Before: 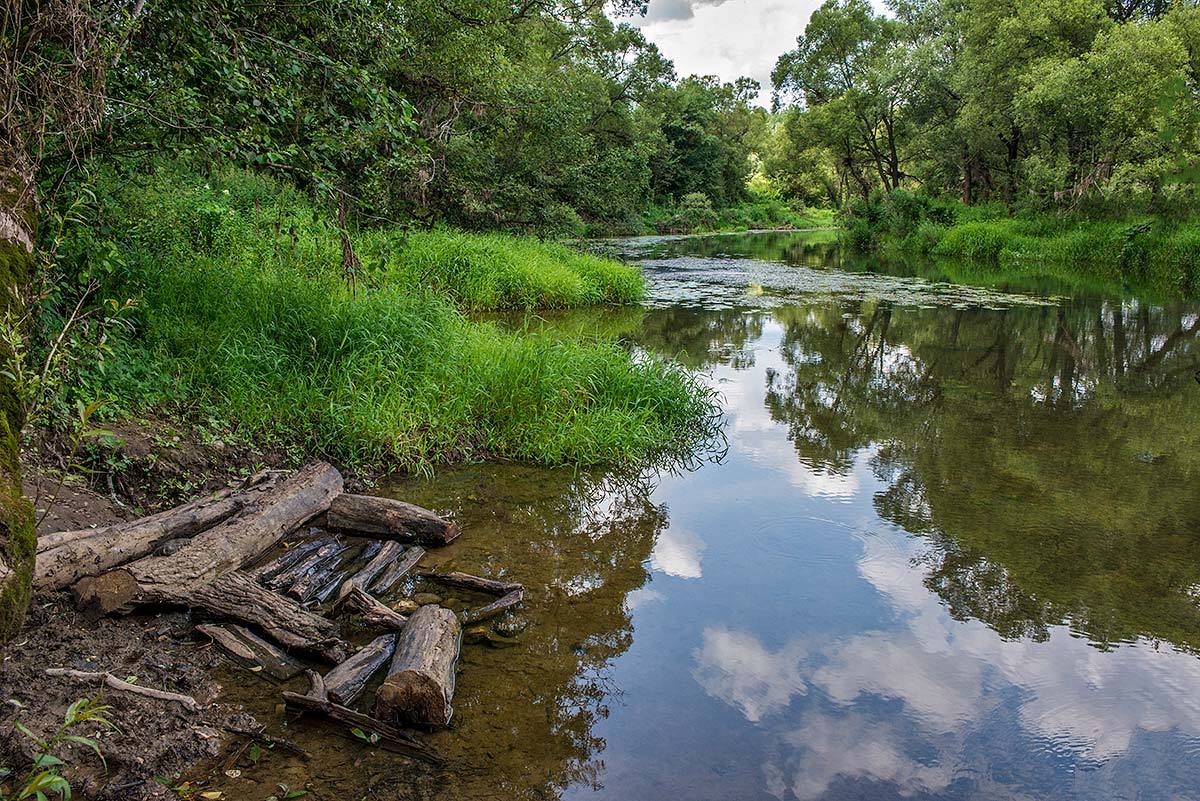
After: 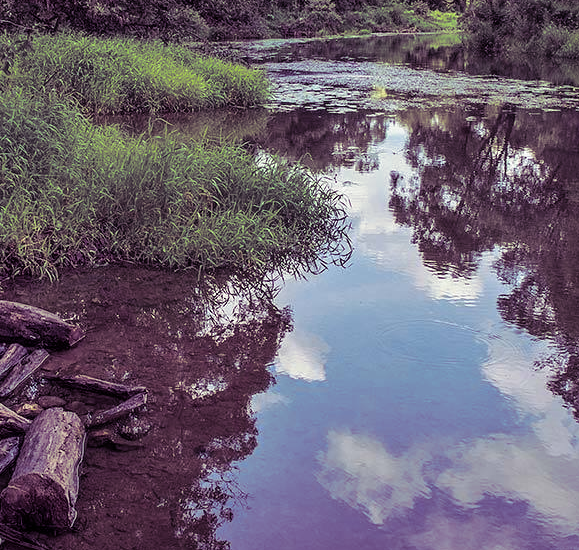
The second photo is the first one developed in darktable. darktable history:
split-toning: shadows › hue 277.2°, shadows › saturation 0.74
crop: left 31.379%, top 24.658%, right 20.326%, bottom 6.628%
